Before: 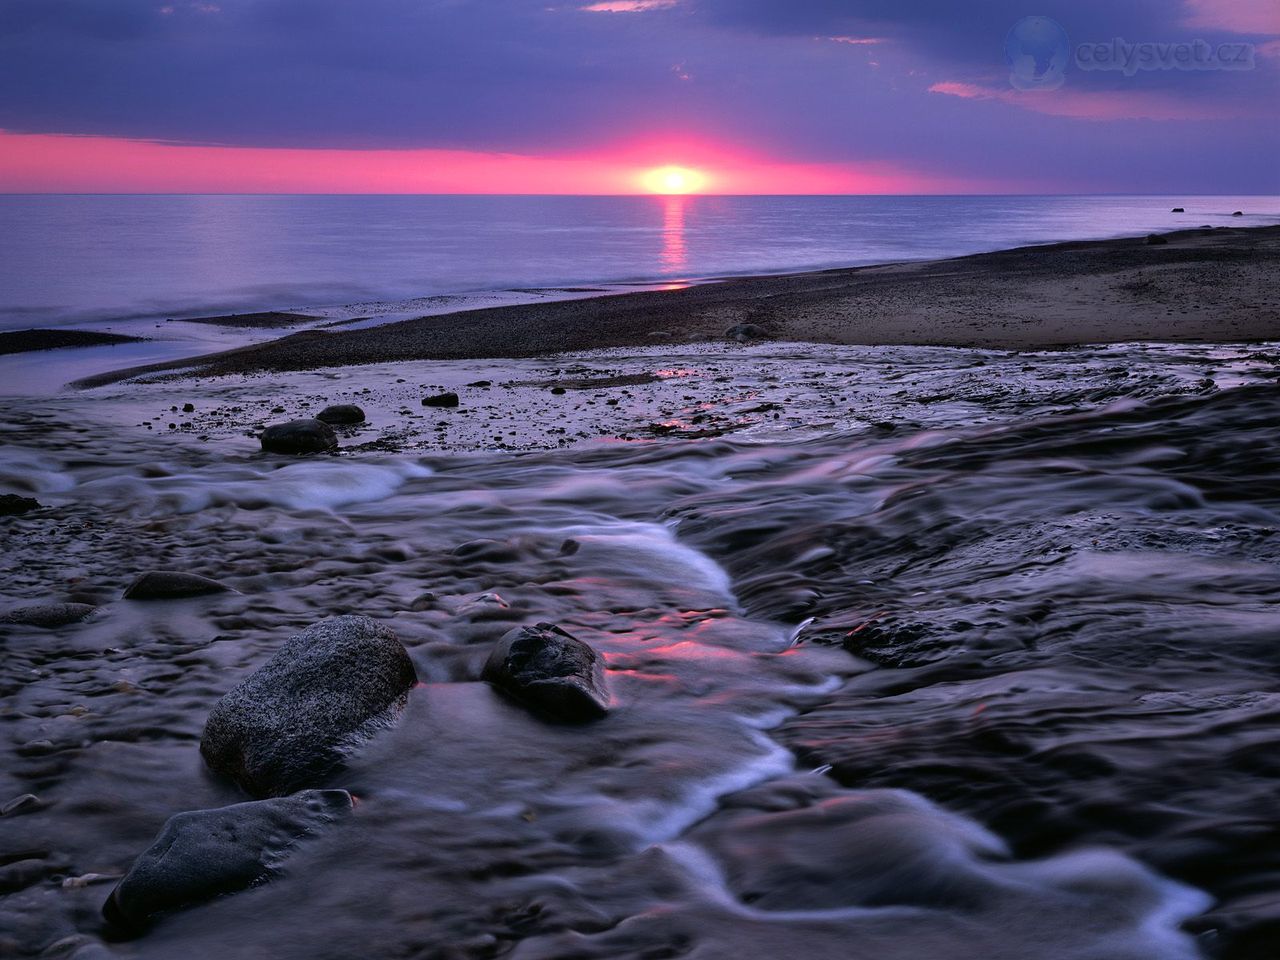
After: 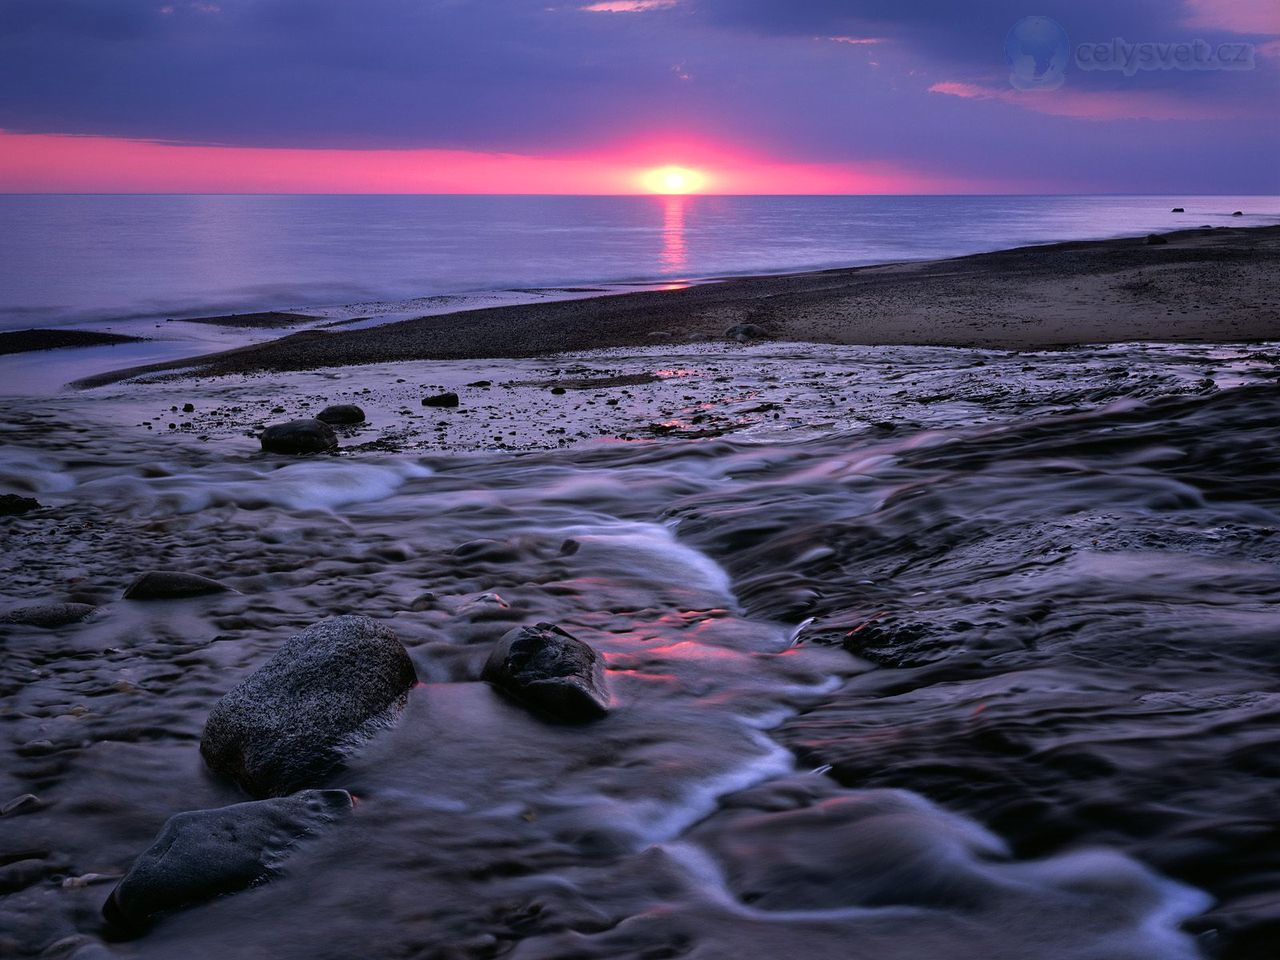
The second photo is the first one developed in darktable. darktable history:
shadows and highlights: shadows -24.14, highlights 48.6, soften with gaussian
